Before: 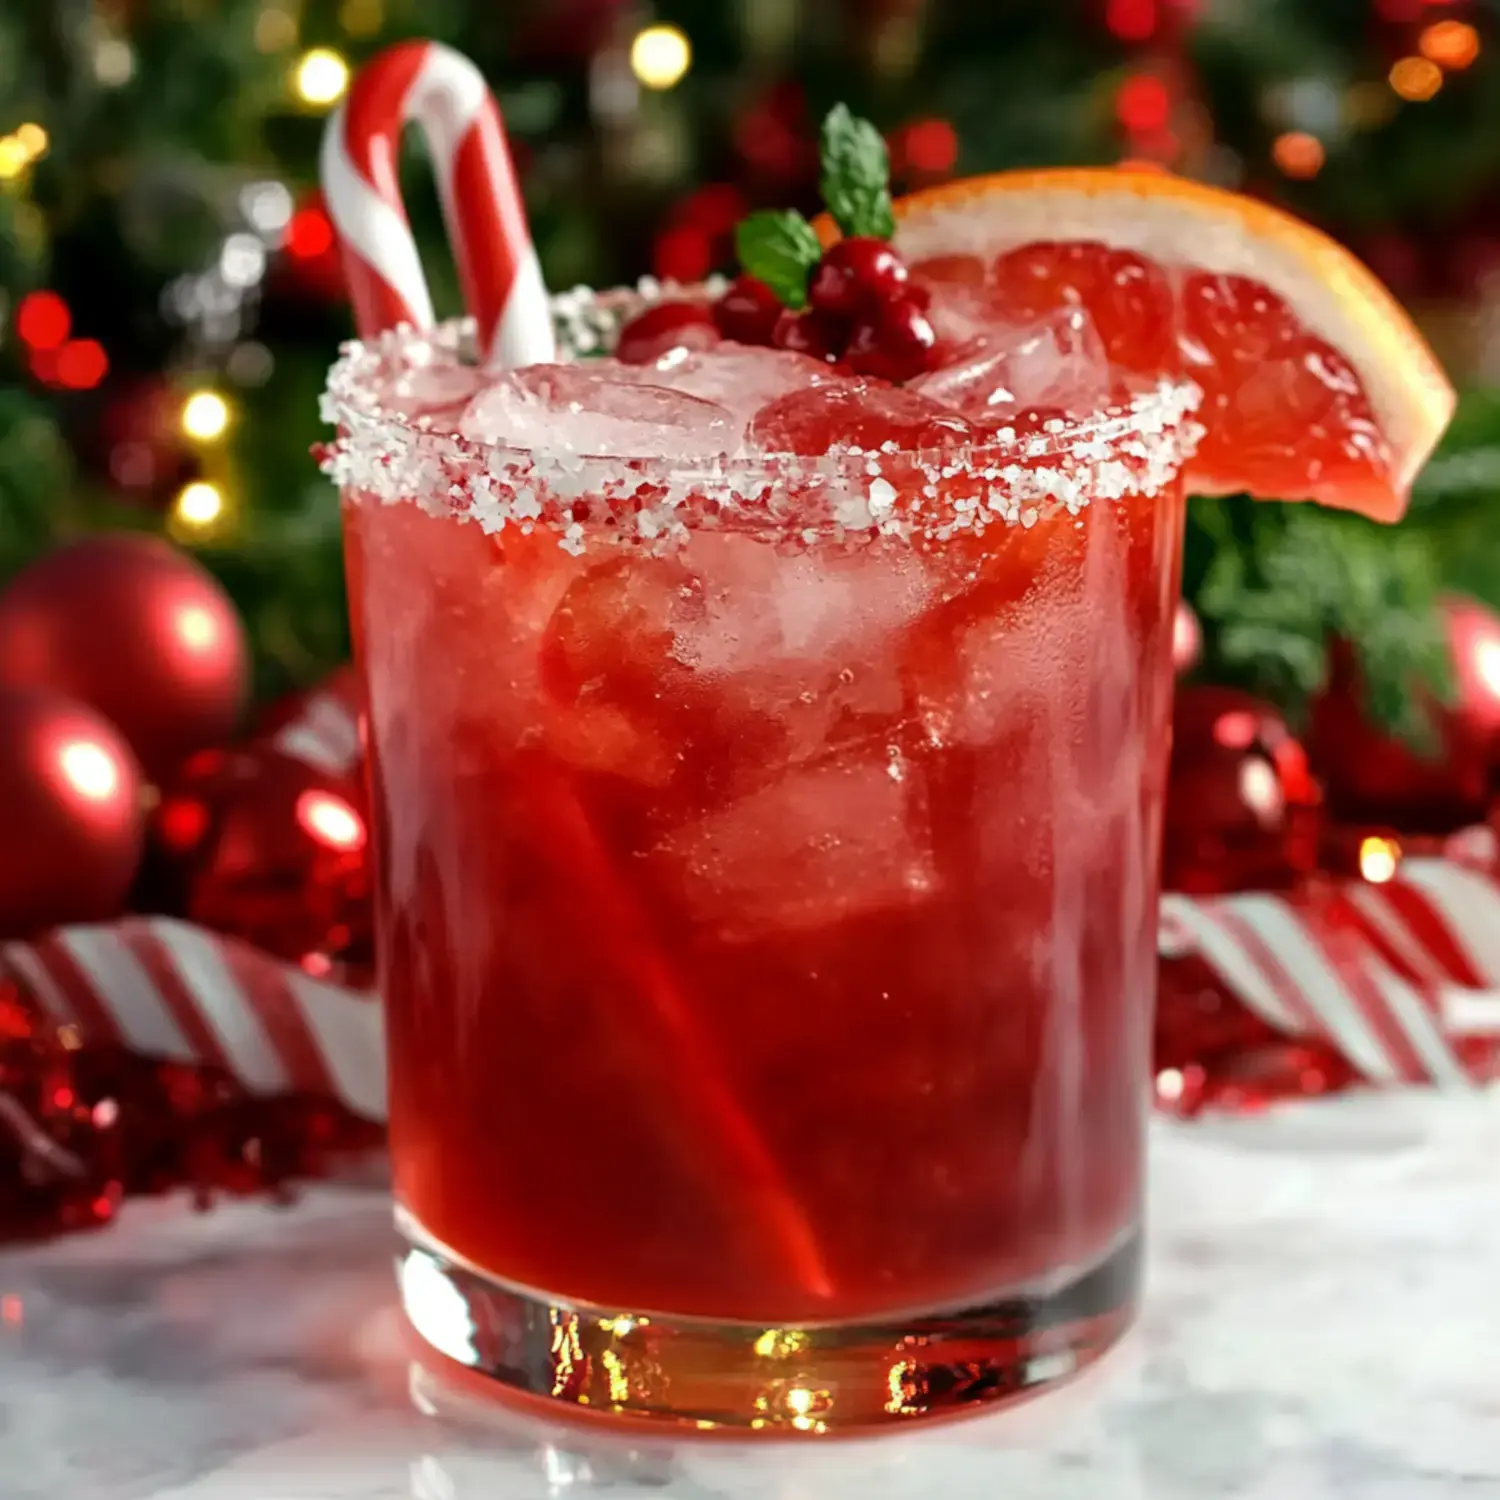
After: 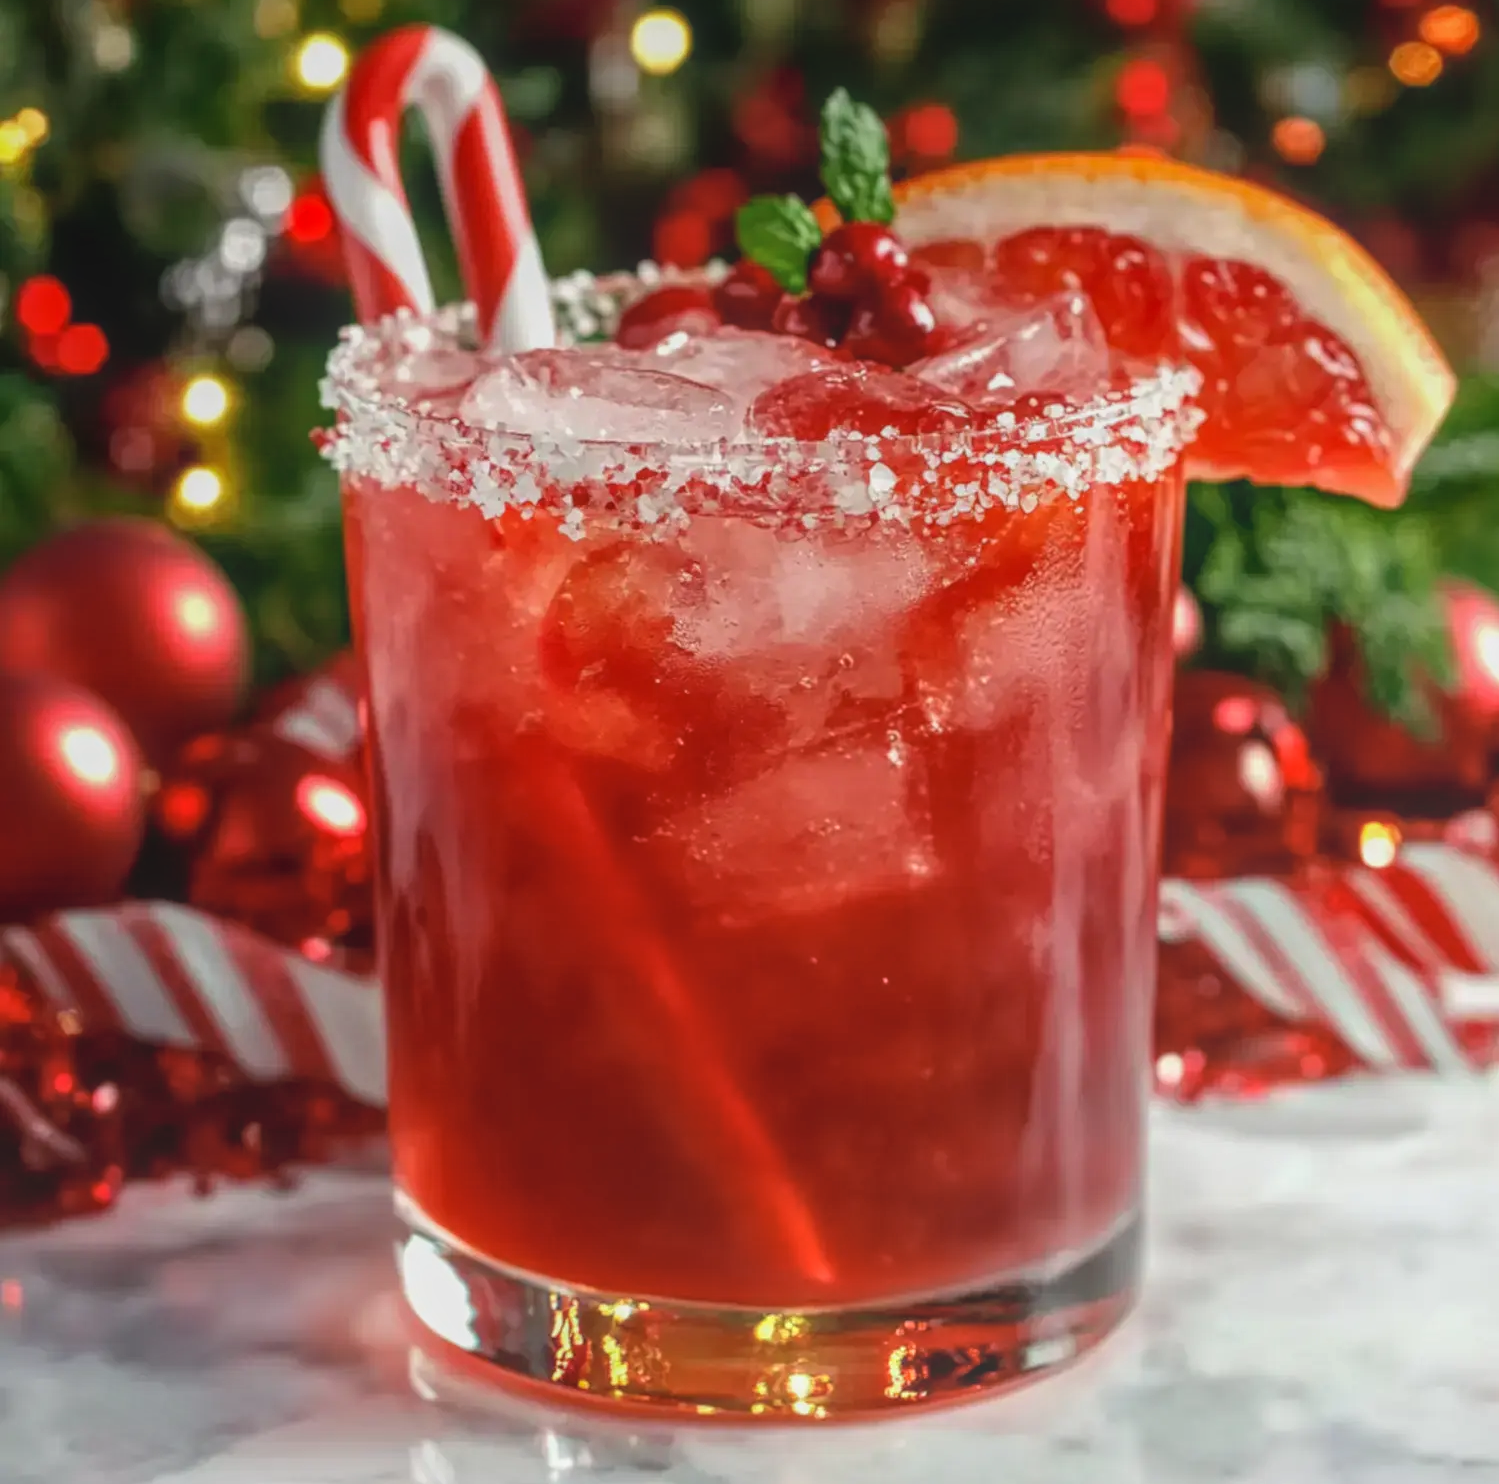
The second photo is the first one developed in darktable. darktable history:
local contrast: highlights 73%, shadows 15%, midtone range 0.197
crop: top 1.049%, right 0.001%
